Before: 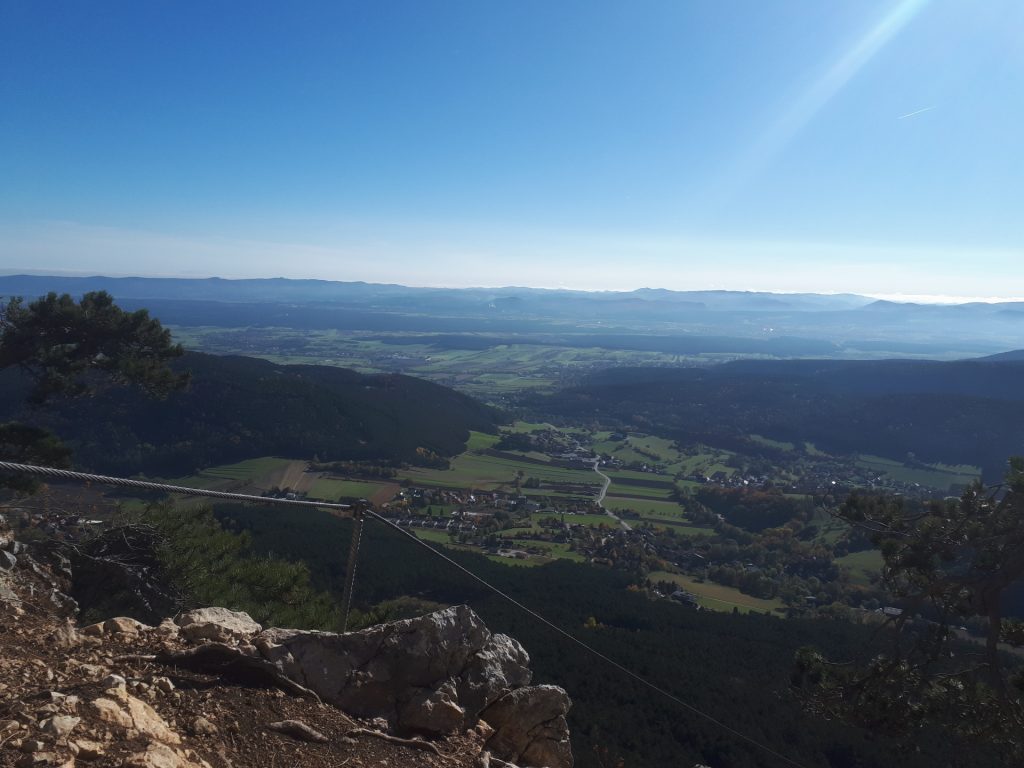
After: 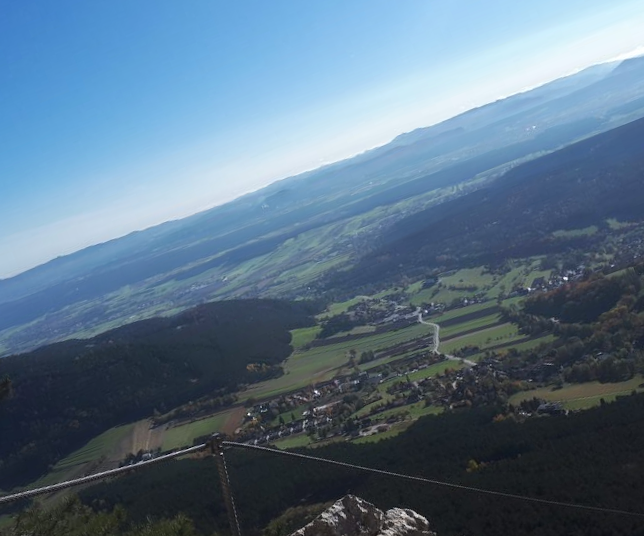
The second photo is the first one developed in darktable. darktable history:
tone equalizer: -8 EV 0.015 EV, -7 EV -0.042 EV, -6 EV 0.035 EV, -5 EV 0.032 EV, -4 EV 0.249 EV, -3 EV 0.648 EV, -2 EV 0.573 EV, -1 EV 0.192 EV, +0 EV 0.039 EV
crop and rotate: angle 21.3°, left 6.931%, right 3.9%, bottom 1.171%
